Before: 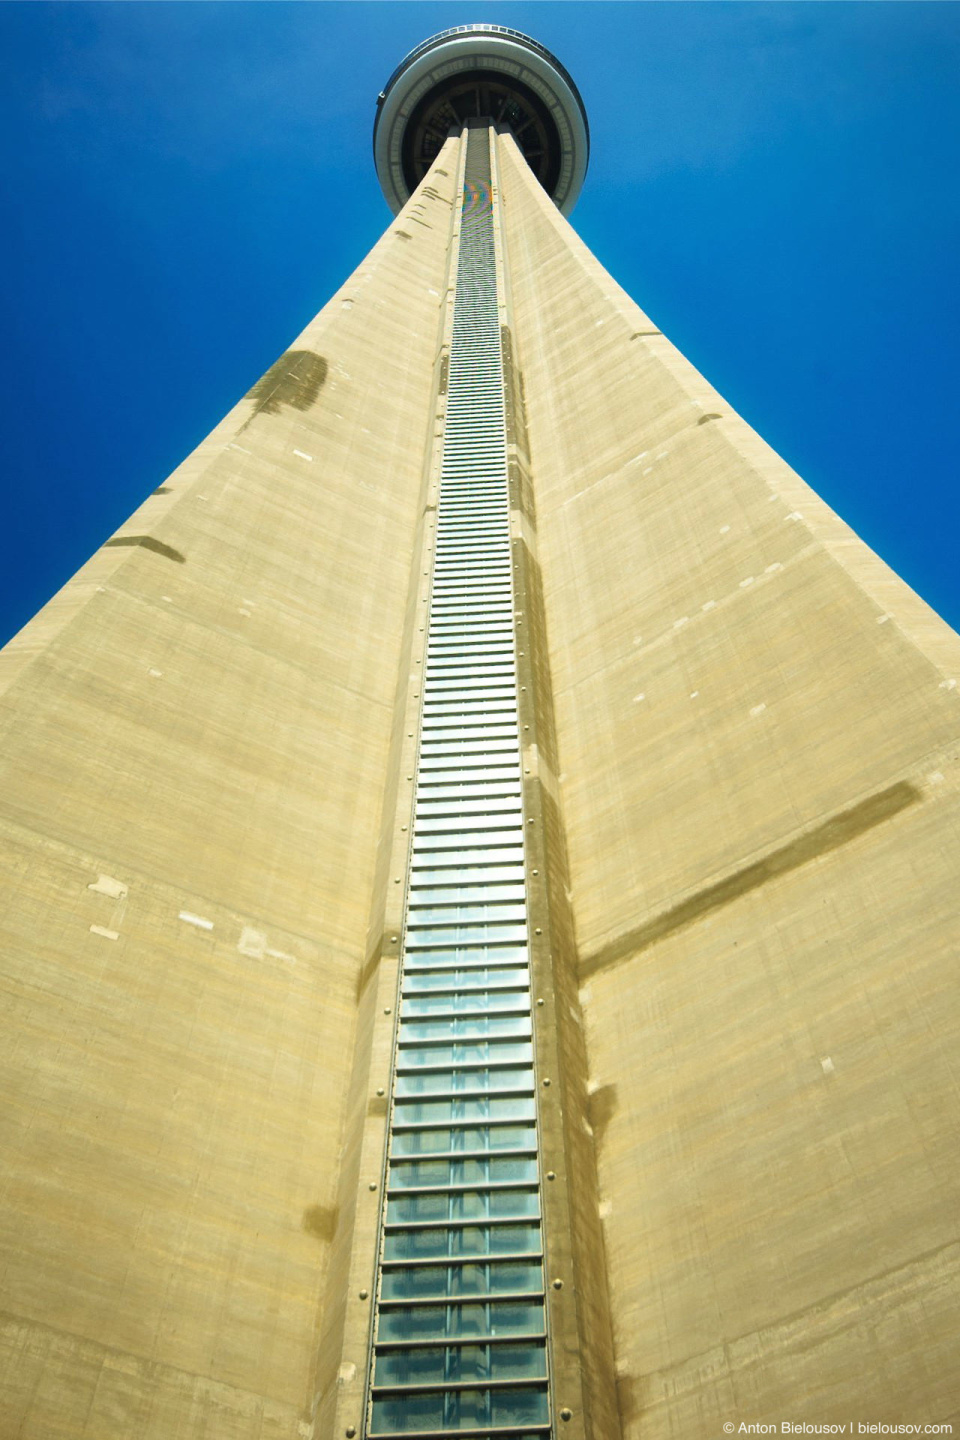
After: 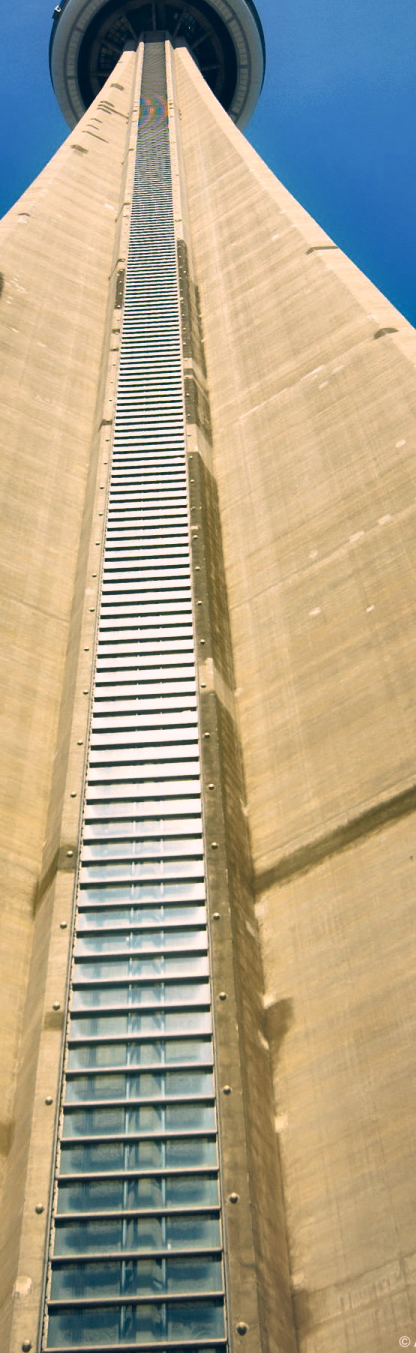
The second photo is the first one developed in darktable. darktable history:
color correction: highlights a* 13.68, highlights b* 5.68, shadows a* -5.08, shadows b* -15.49, saturation 0.843
crop: left 33.778%, top 6.012%, right 22.809%
shadows and highlights: soften with gaussian
